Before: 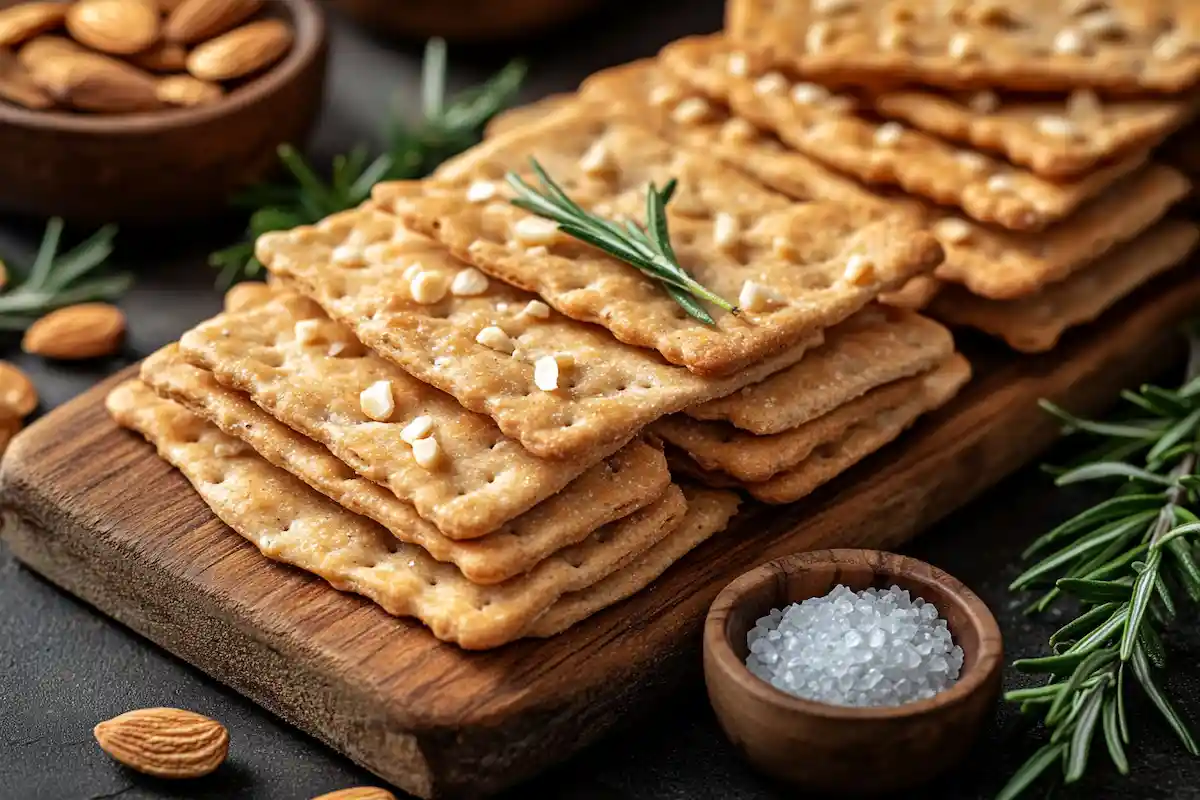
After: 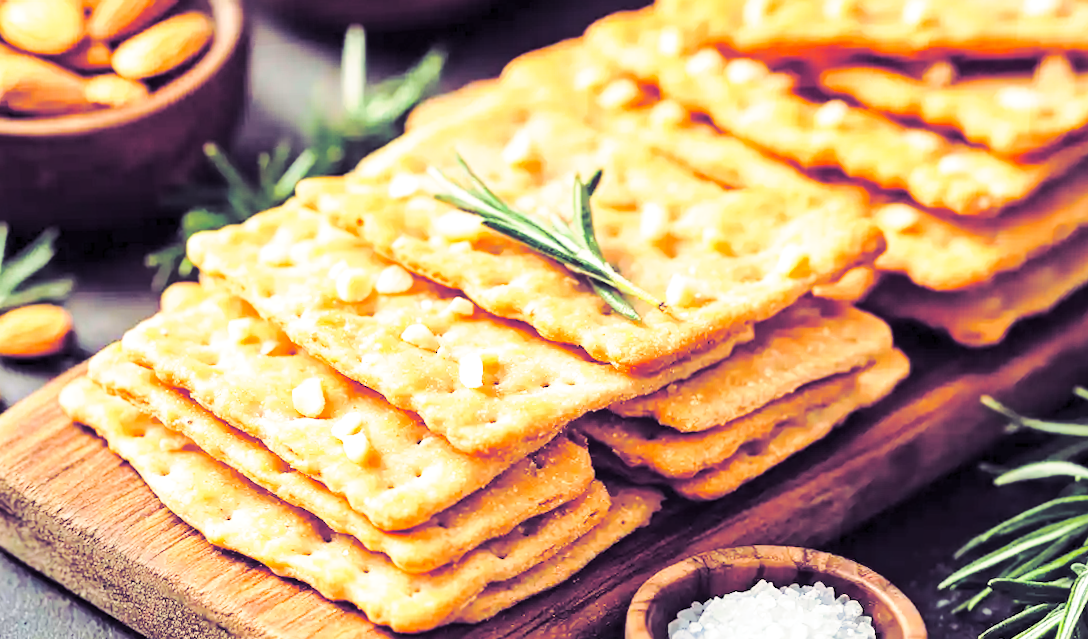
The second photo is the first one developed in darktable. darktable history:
crop and rotate: angle 0.2°, left 0.275%, right 3.127%, bottom 14.18%
contrast brightness saturation: contrast 0.1, brightness 0.3, saturation 0.14
exposure: exposure 0.564 EV, compensate highlight preservation false
rotate and perspective: rotation 0.062°, lens shift (vertical) 0.115, lens shift (horizontal) -0.133, crop left 0.047, crop right 0.94, crop top 0.061, crop bottom 0.94
base curve: curves: ch0 [(0, 0) (0.036, 0.037) (0.121, 0.228) (0.46, 0.76) (0.859, 0.983) (1, 1)], preserve colors none
split-toning: shadows › hue 255.6°, shadows › saturation 0.66, highlights › hue 43.2°, highlights › saturation 0.68, balance -50.1
